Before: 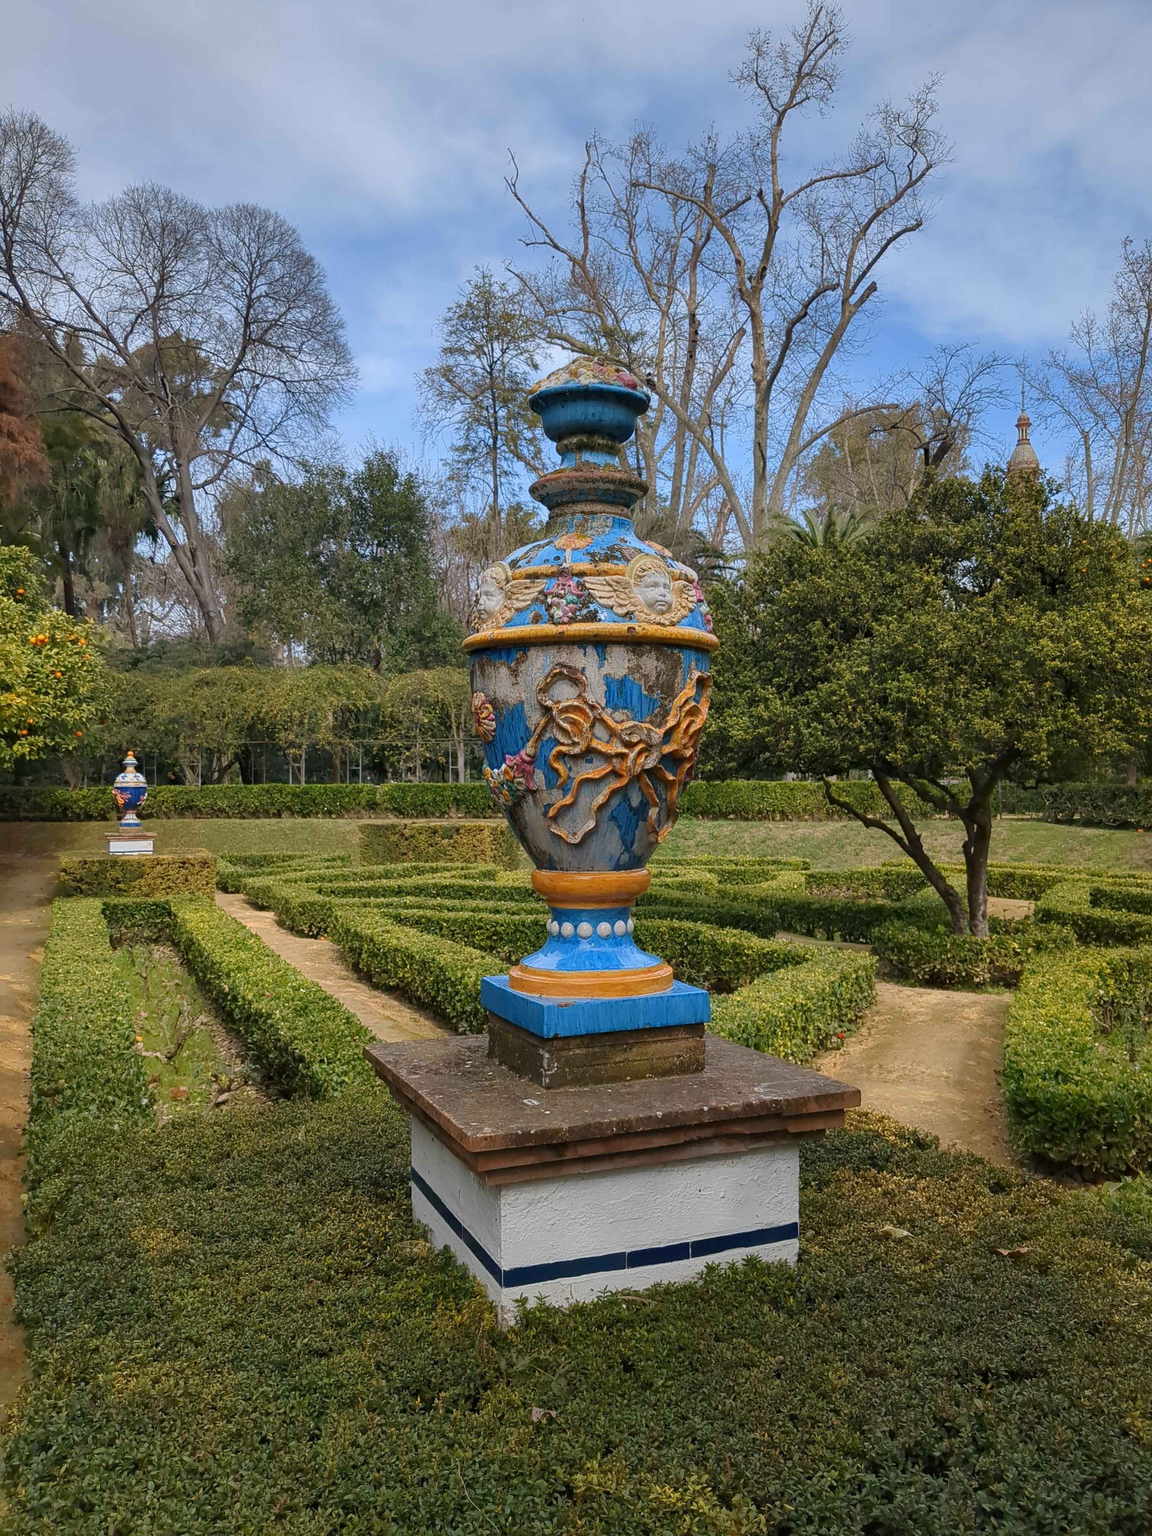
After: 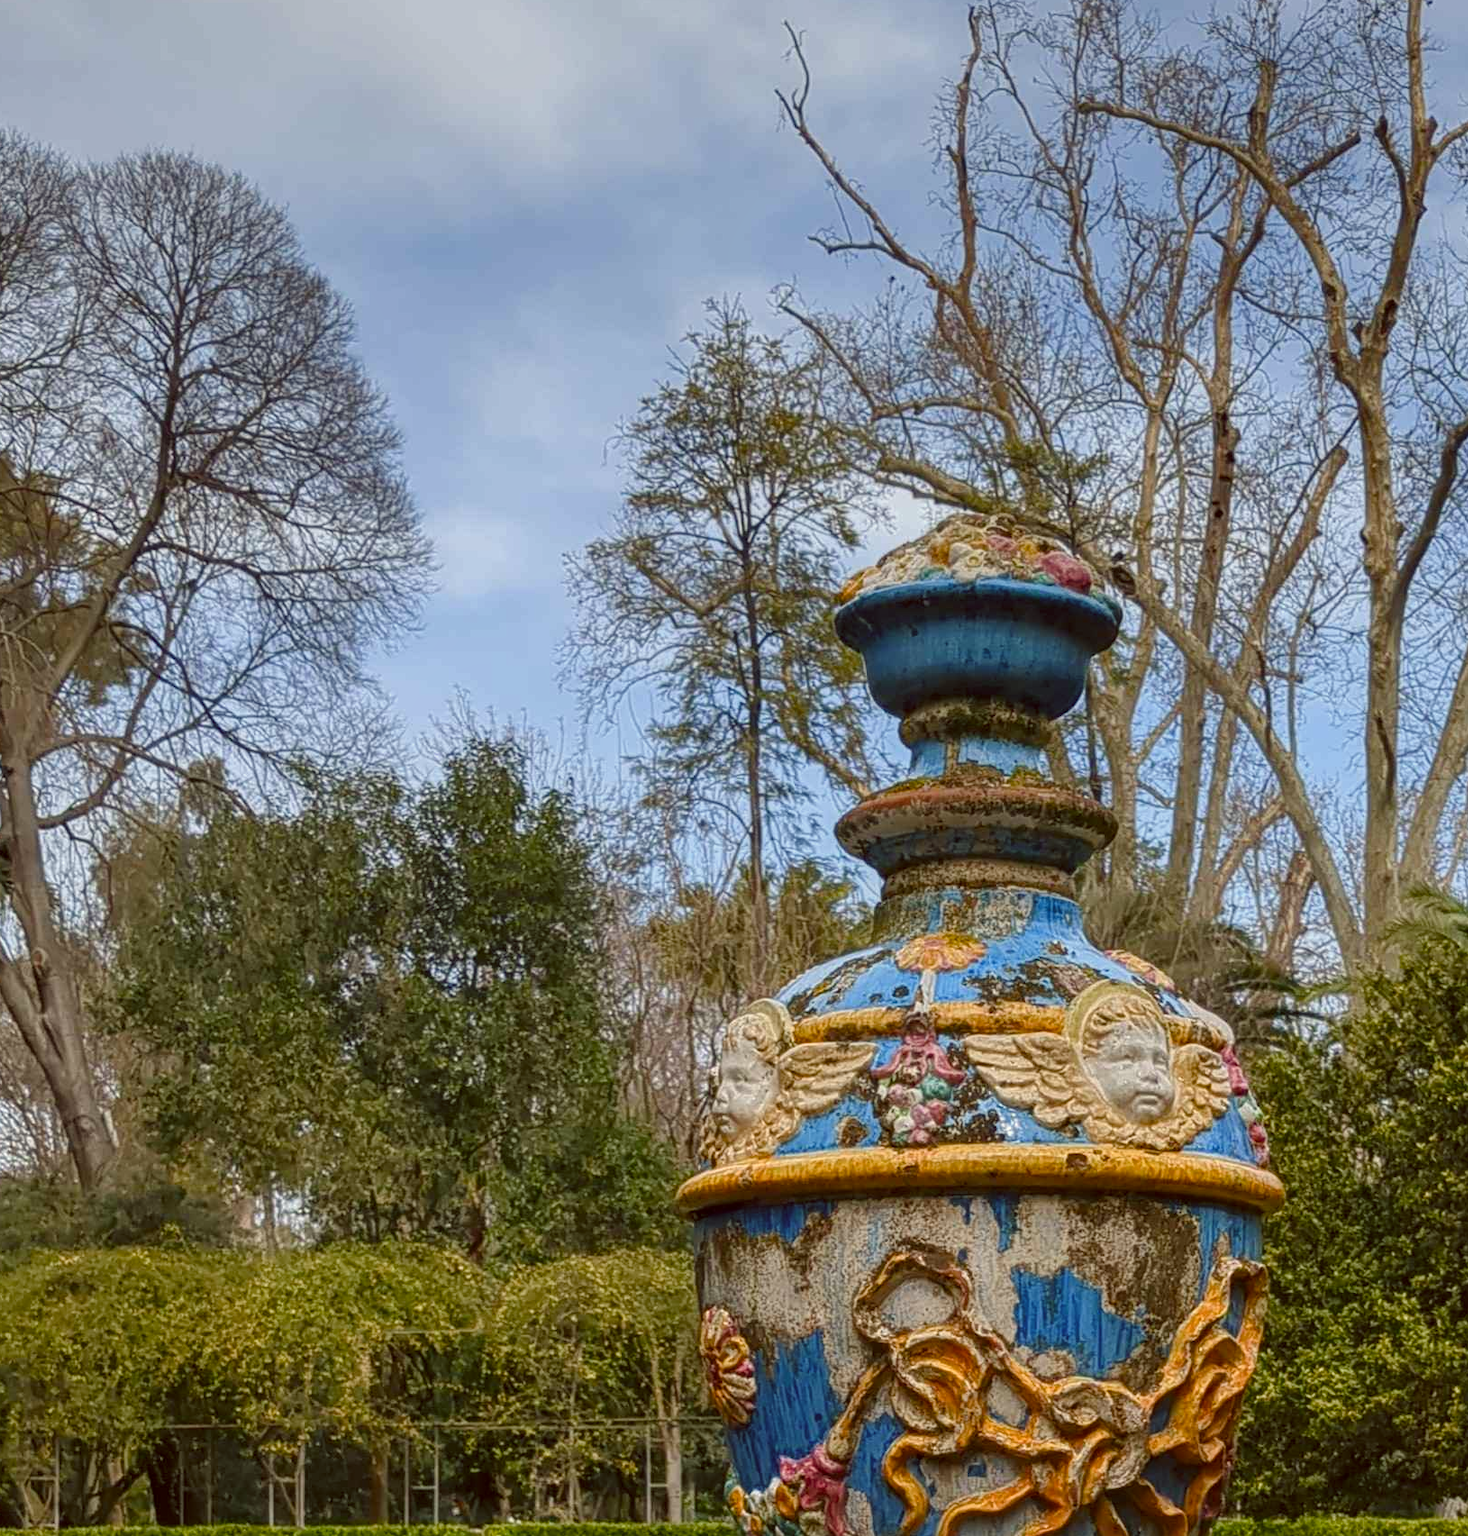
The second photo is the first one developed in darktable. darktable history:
crop: left 15.306%, top 9.065%, right 30.789%, bottom 48.638%
color balance: lift [1.005, 1.002, 0.998, 0.998], gamma [1, 1.021, 1.02, 0.979], gain [0.923, 1.066, 1.056, 0.934]
local contrast: on, module defaults
color balance rgb: perceptual saturation grading › global saturation 20%, perceptual saturation grading › highlights -25%, perceptual saturation grading › shadows 25%
